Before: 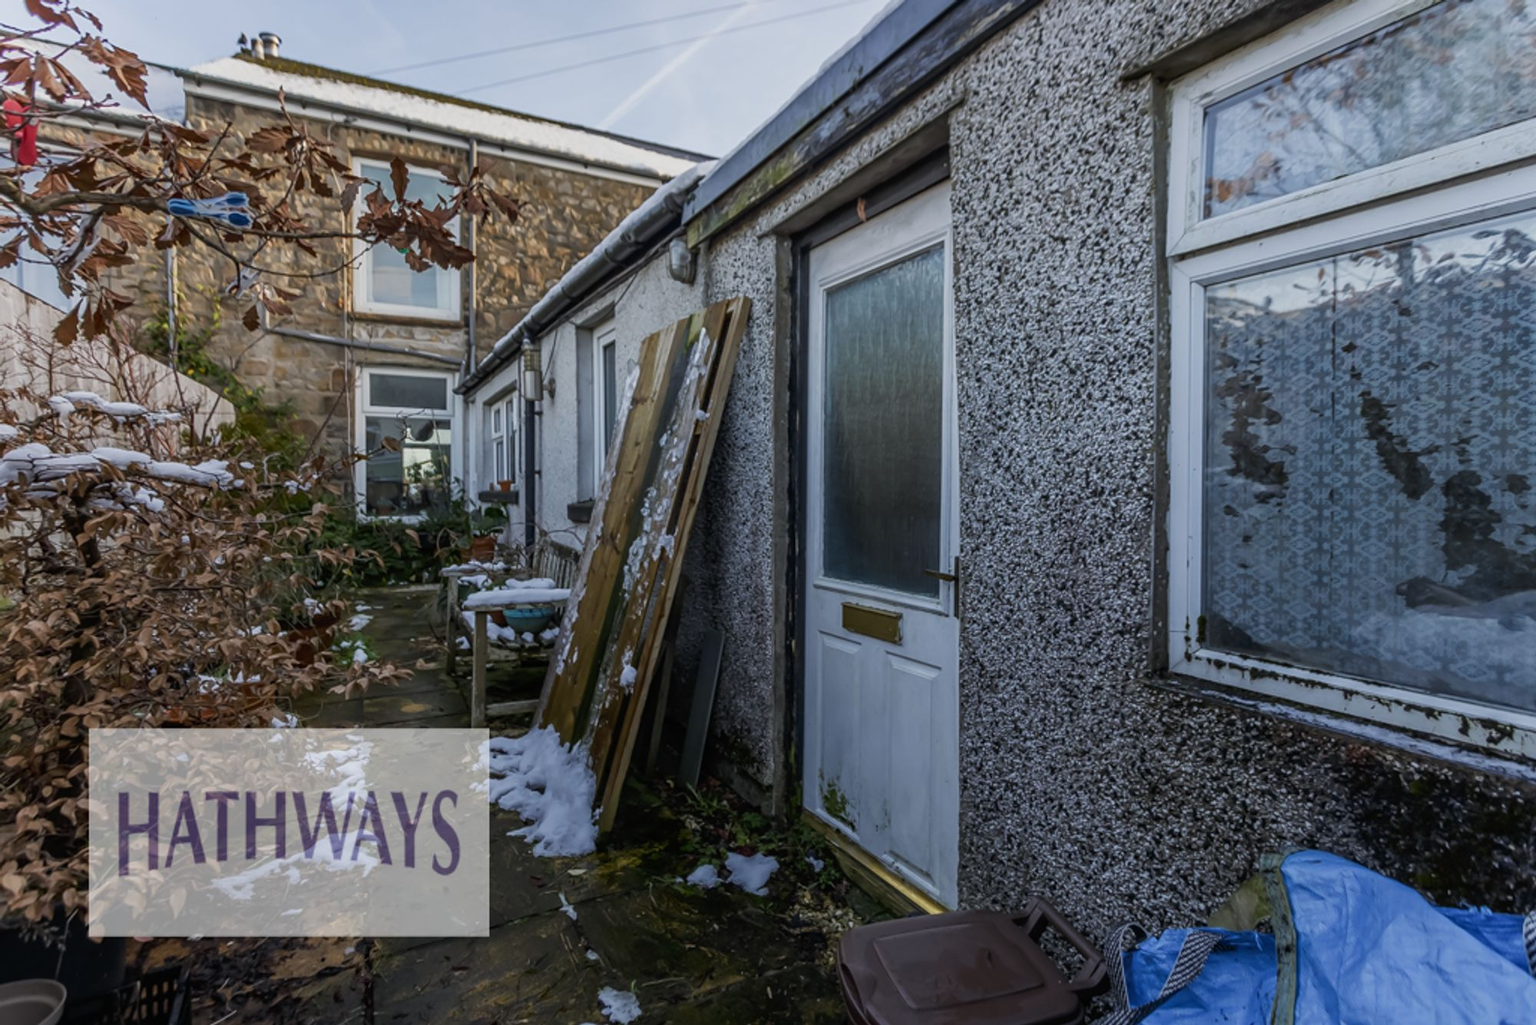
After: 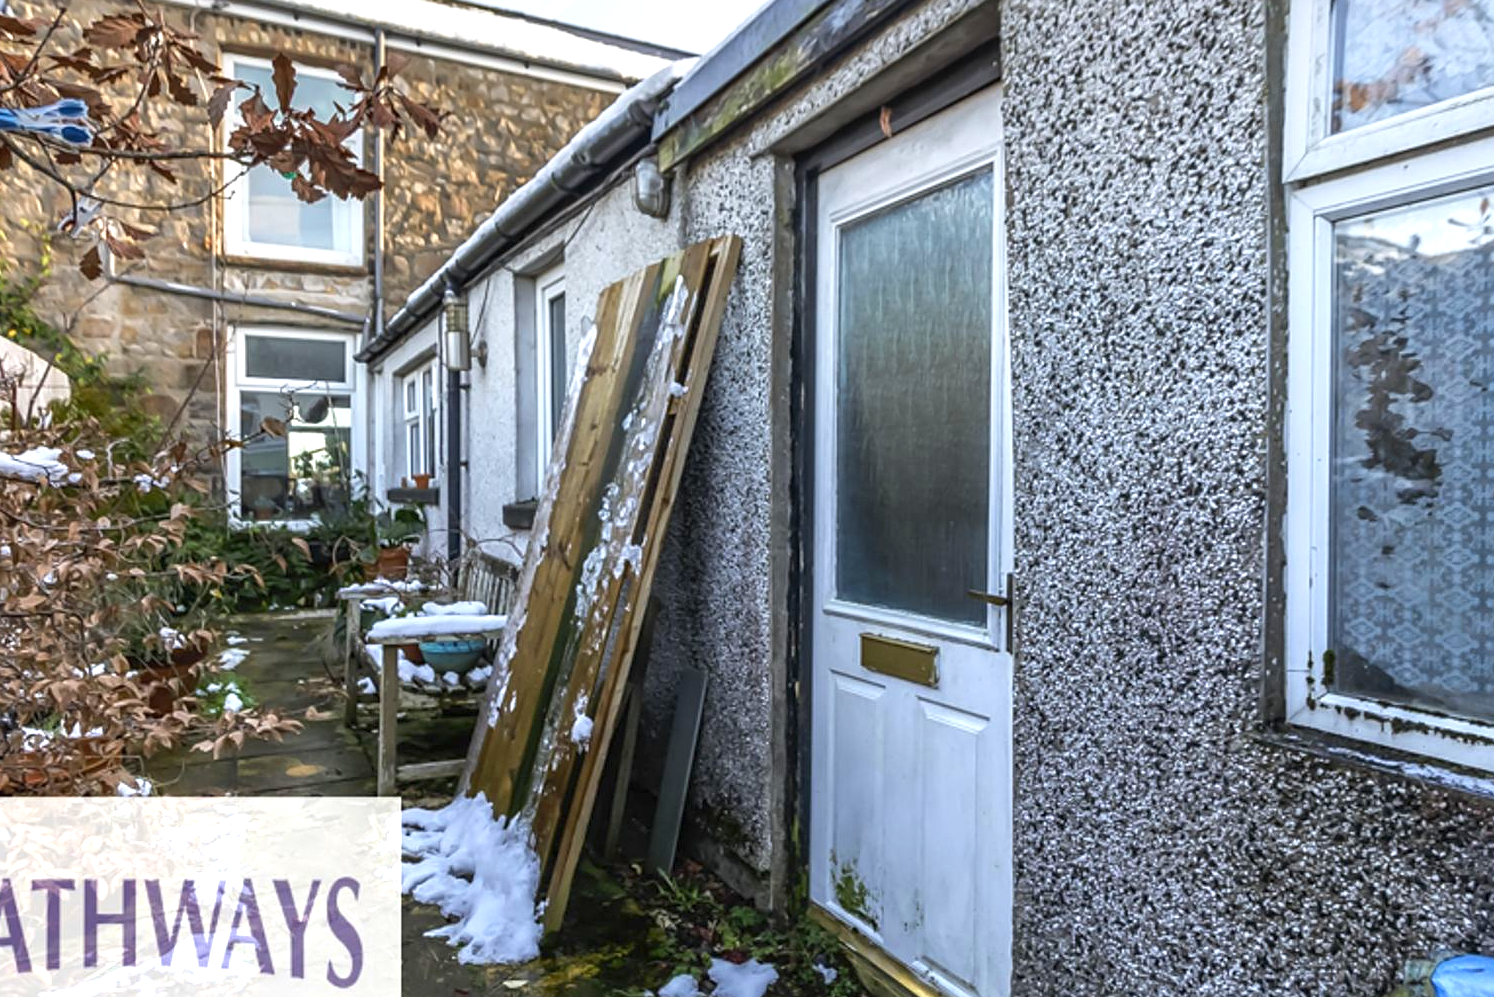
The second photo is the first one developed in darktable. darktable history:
crop and rotate: left 11.831%, top 11.346%, right 13.429%, bottom 13.899%
exposure: black level correction 0, exposure 1.5 EV, compensate exposure bias true, compensate highlight preservation false
sharpen: amount 0.2
graduated density: on, module defaults
